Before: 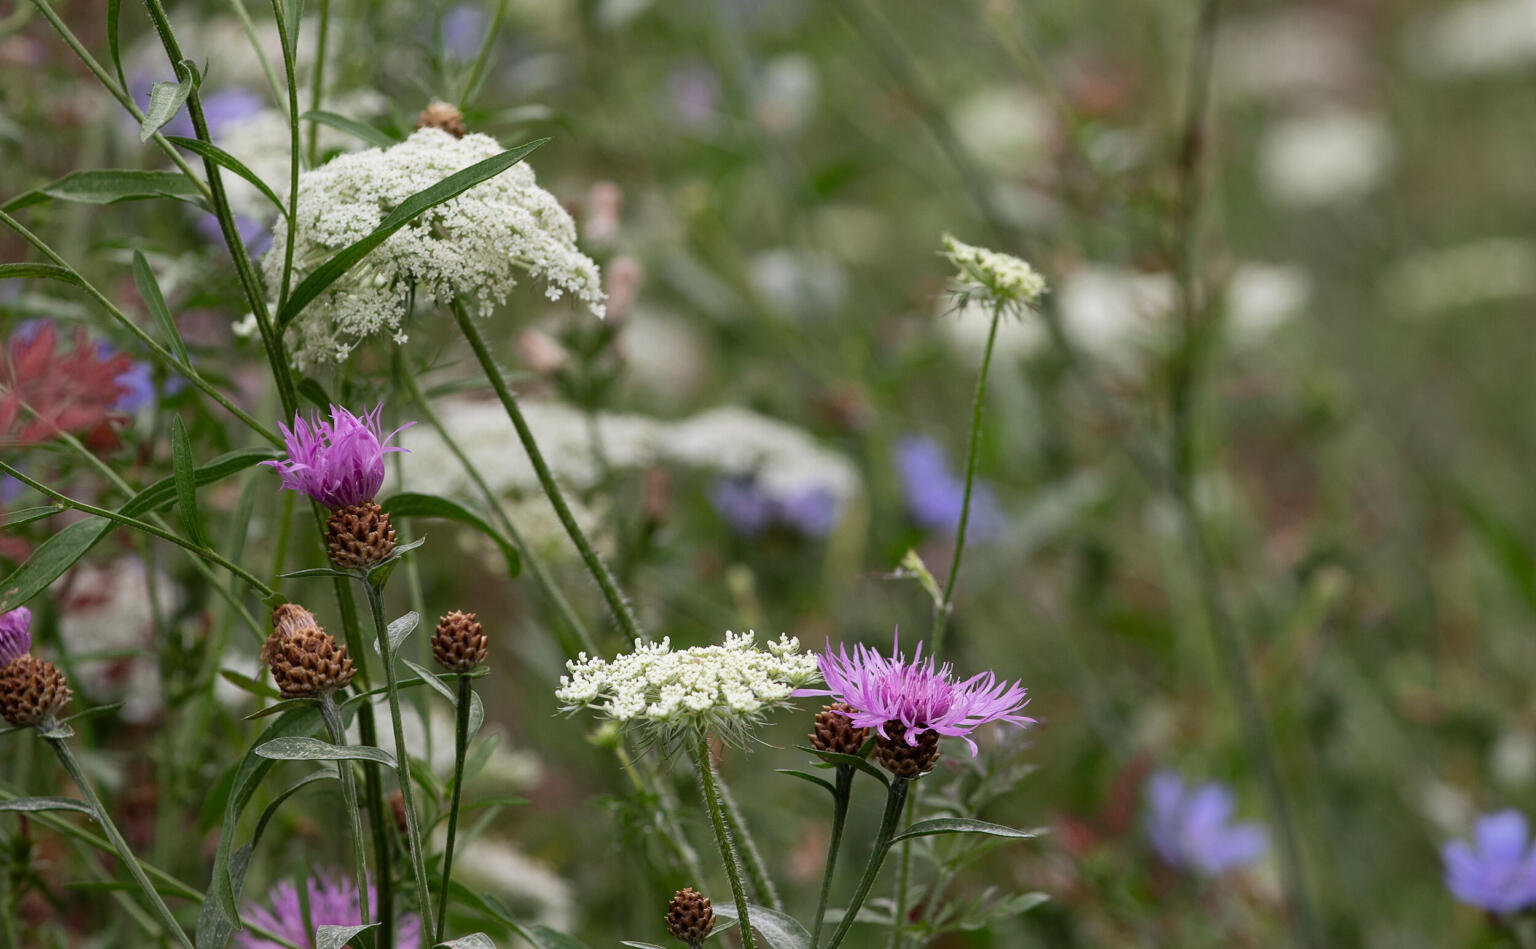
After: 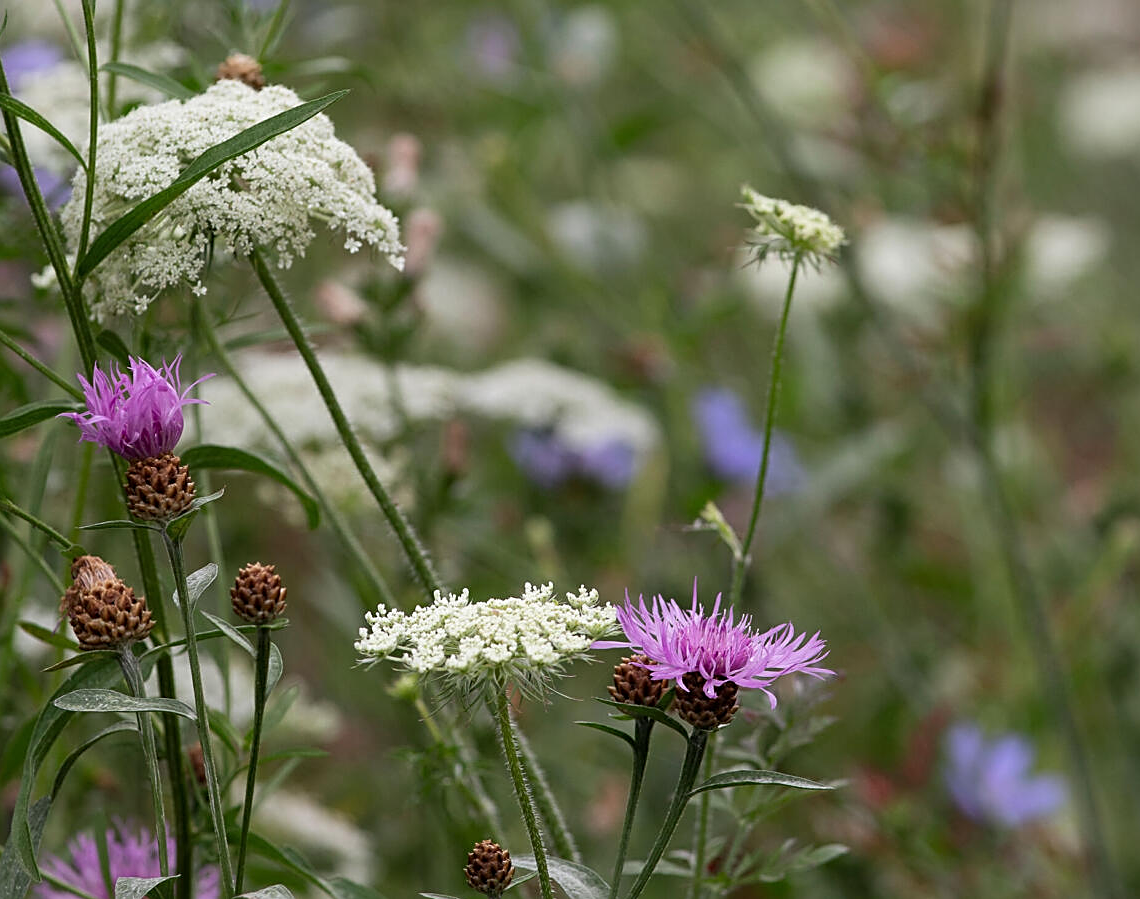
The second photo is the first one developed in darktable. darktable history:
sharpen: on, module defaults
crop and rotate: left 13.15%, top 5.251%, right 12.609%
